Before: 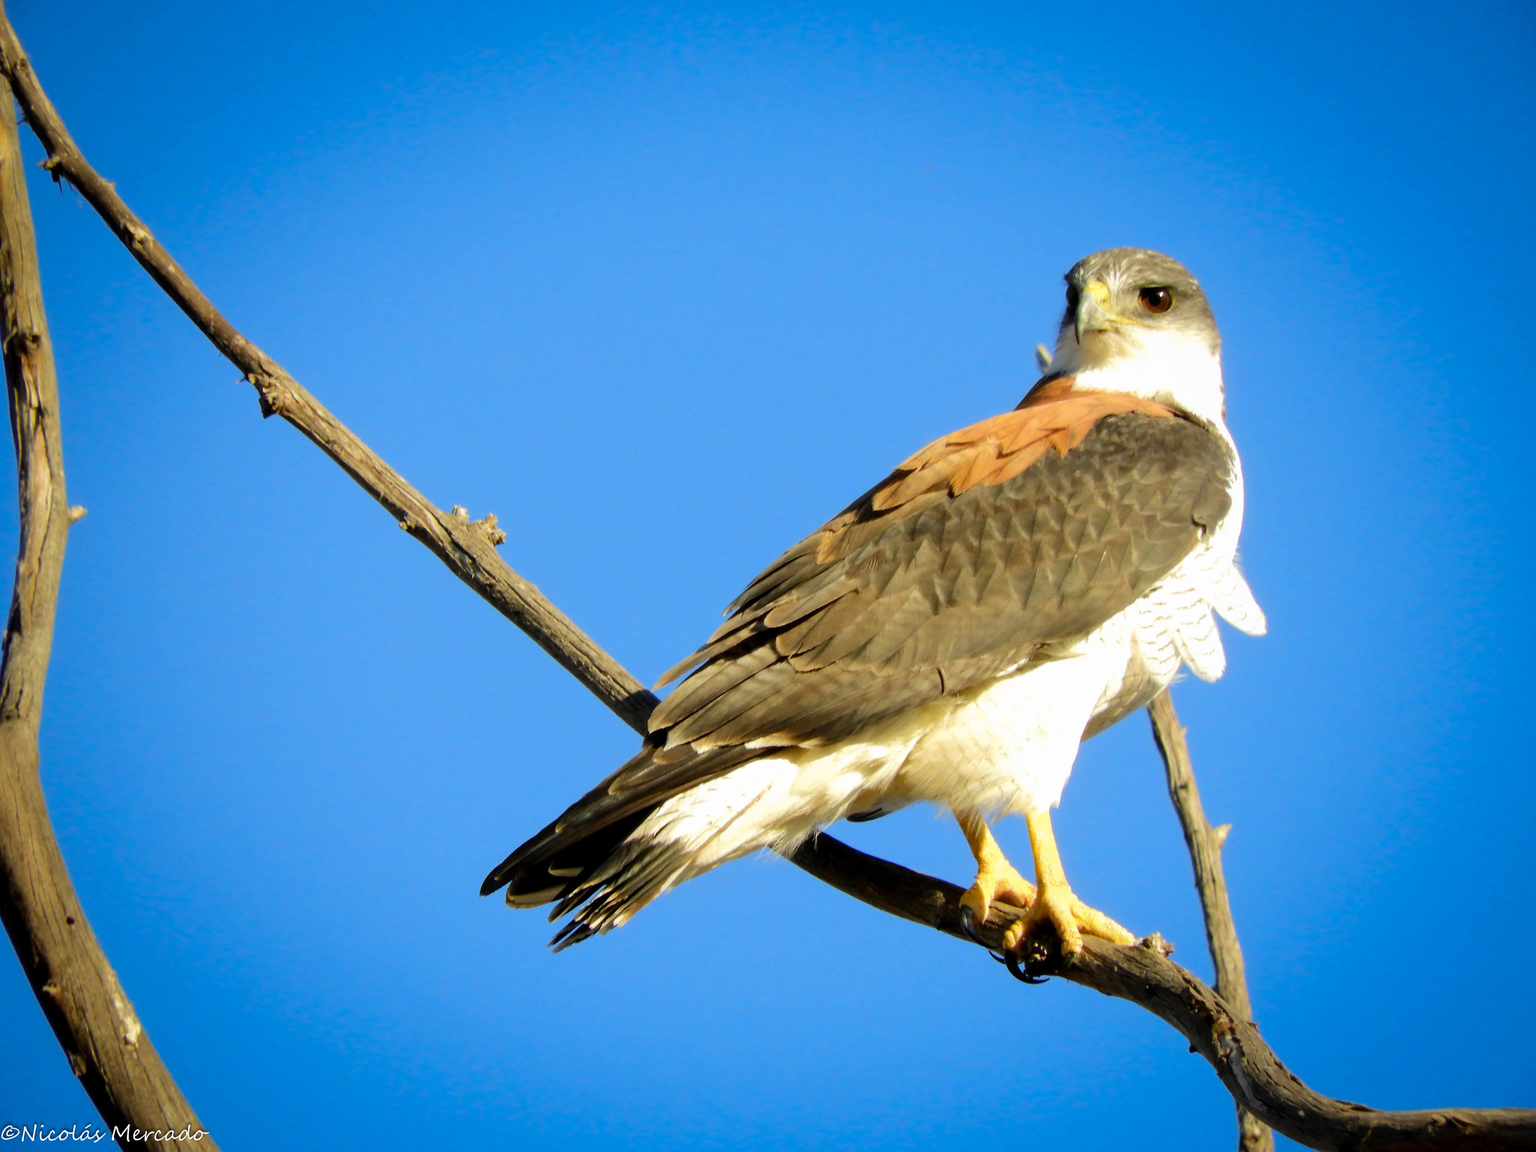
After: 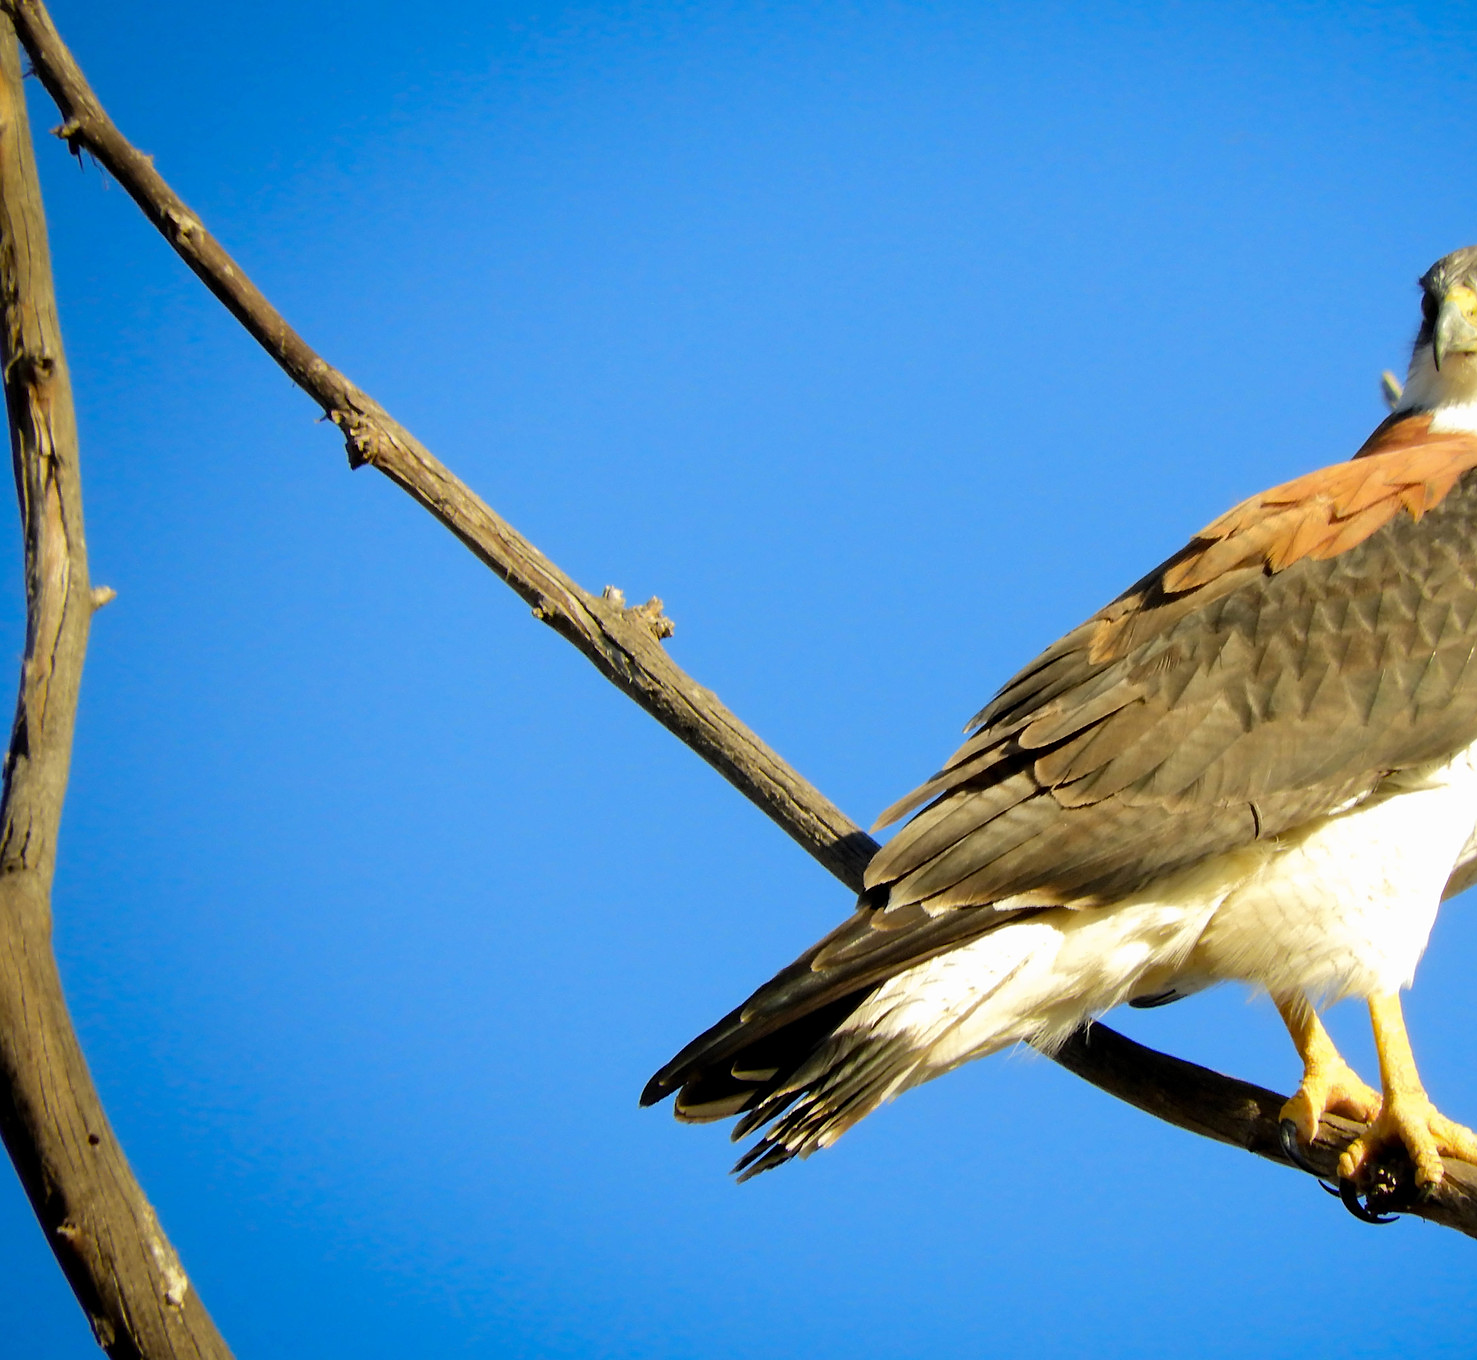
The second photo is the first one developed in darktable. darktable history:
sharpen: radius 1.447, amount 0.409, threshold 1.25
crop: top 5.775%, right 27.859%, bottom 5.638%
